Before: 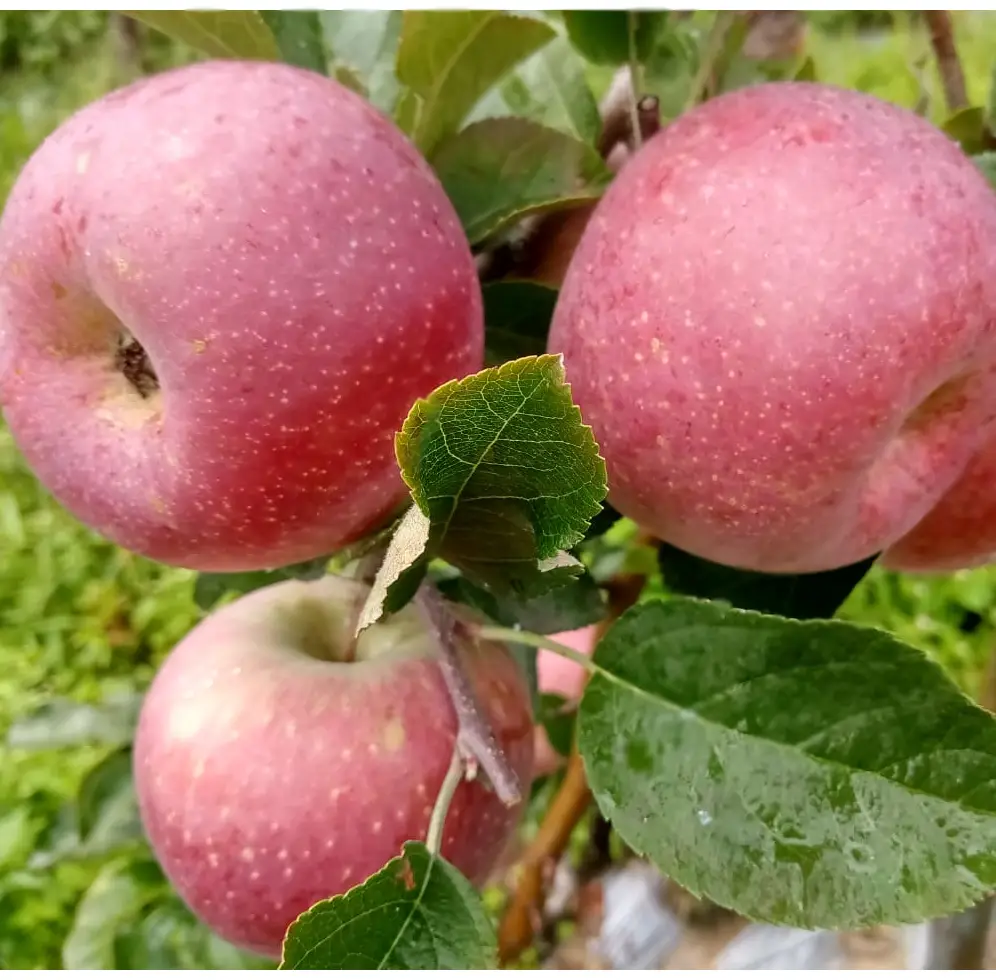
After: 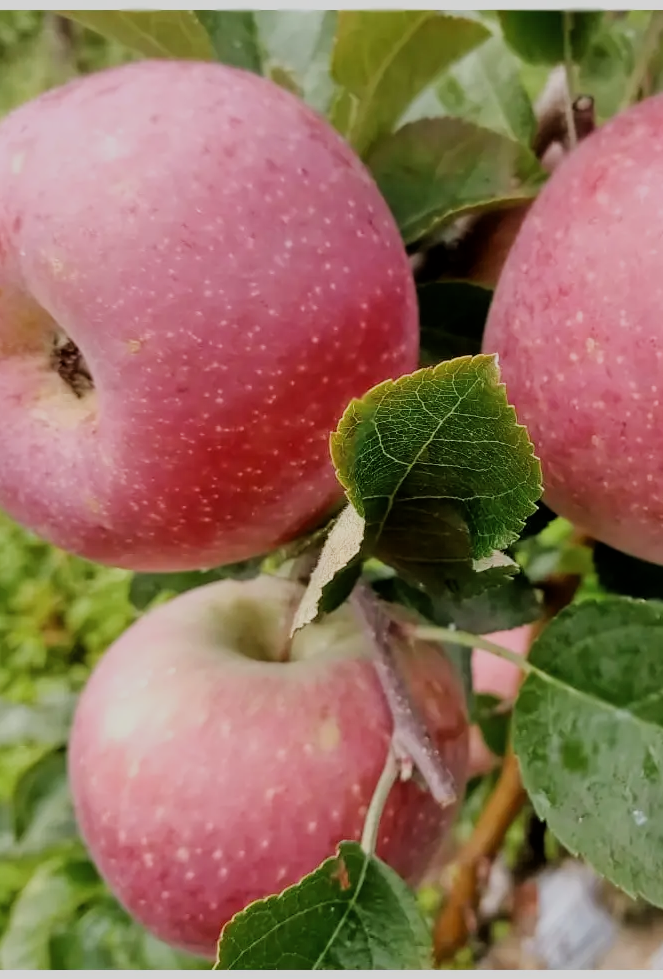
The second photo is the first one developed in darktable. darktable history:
filmic rgb: black relative exposure -7.65 EV, white relative exposure 4.56 EV, hardness 3.61
color zones: curves: ch0 [(0.25, 0.5) (0.428, 0.473) (0.75, 0.5)]; ch1 [(0.243, 0.479) (0.398, 0.452) (0.75, 0.5)]
crop and rotate: left 6.617%, right 26.717%
